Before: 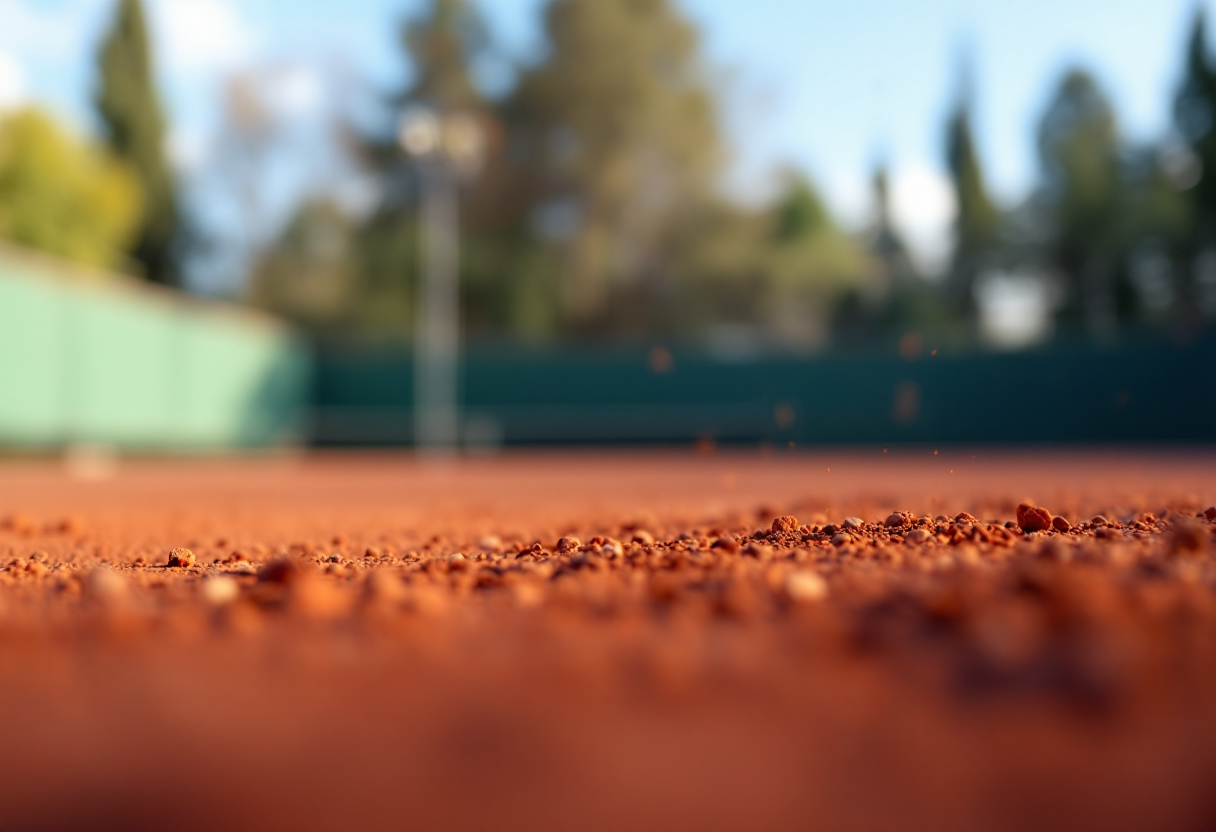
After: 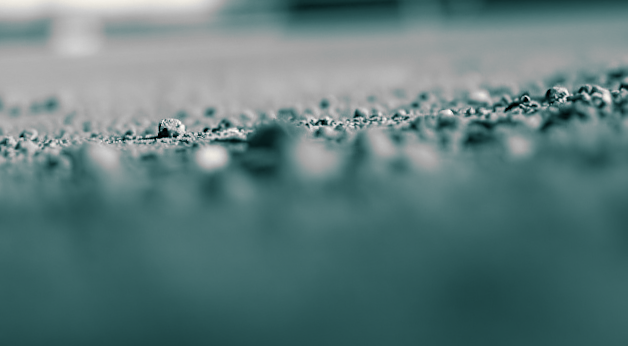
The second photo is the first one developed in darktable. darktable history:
sharpen: on, module defaults
split-toning: shadows › hue 186.43°, highlights › hue 49.29°, compress 30.29%
white balance: red 0.967, blue 1.119, emerald 0.756
local contrast: on, module defaults
tone equalizer: -8 EV -0.001 EV, -7 EV 0.001 EV, -6 EV -0.002 EV, -5 EV -0.003 EV, -4 EV -0.062 EV, -3 EV -0.222 EV, -2 EV -0.267 EV, -1 EV 0.105 EV, +0 EV 0.303 EV
color contrast: green-magenta contrast 0, blue-yellow contrast 0
crop and rotate: top 54.778%, right 46.61%, bottom 0.159%
rotate and perspective: rotation -3°, crop left 0.031, crop right 0.968, crop top 0.07, crop bottom 0.93
